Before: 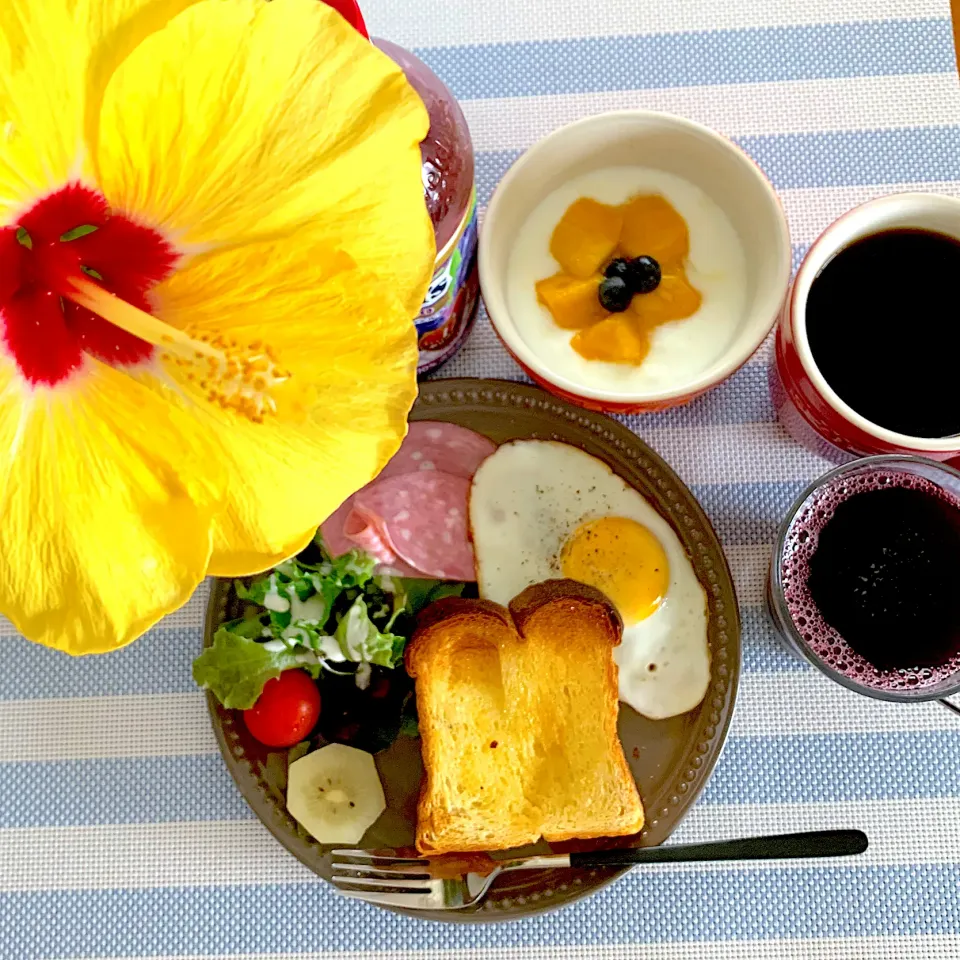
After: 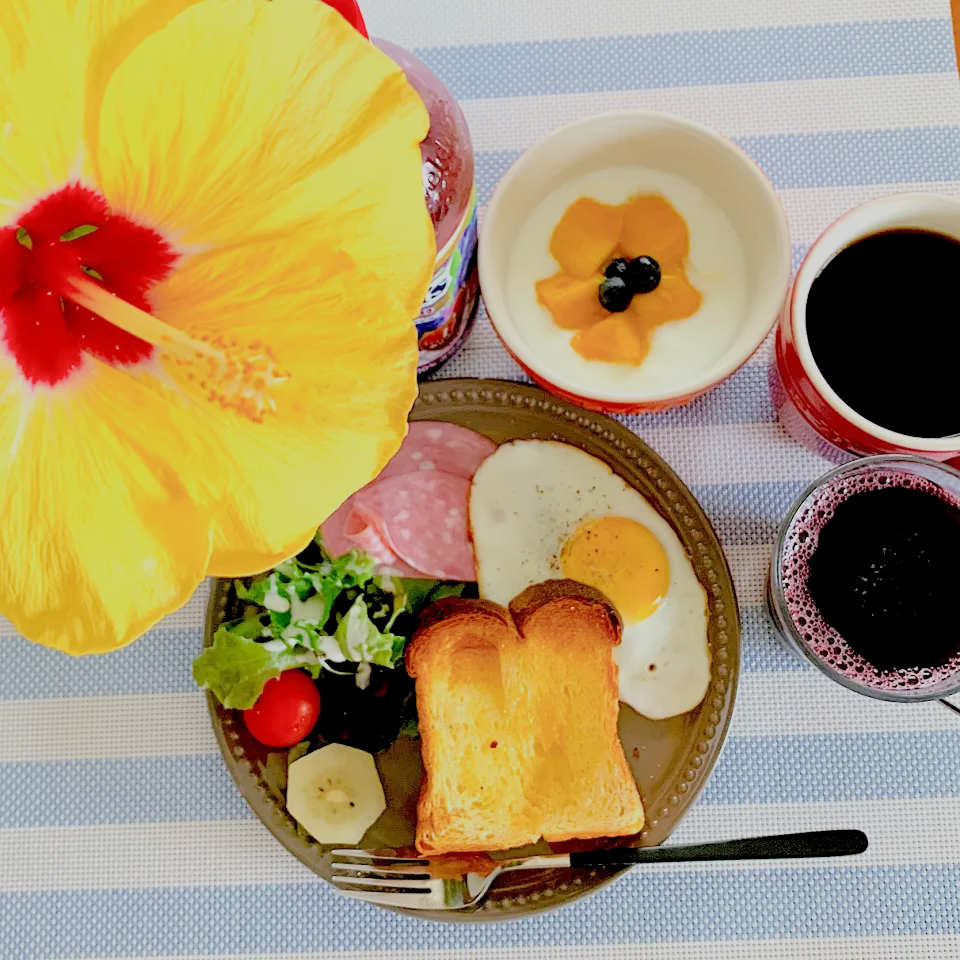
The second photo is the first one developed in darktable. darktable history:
filmic rgb: middle gray luminance 17.85%, black relative exposure -7.51 EV, white relative exposure 8.47 EV, target black luminance 0%, hardness 2.23, latitude 17.49%, contrast 0.892, highlights saturation mix 3.52%, shadows ↔ highlights balance 10.67%
exposure: exposure 0.668 EV, compensate exposure bias true, compensate highlight preservation false
